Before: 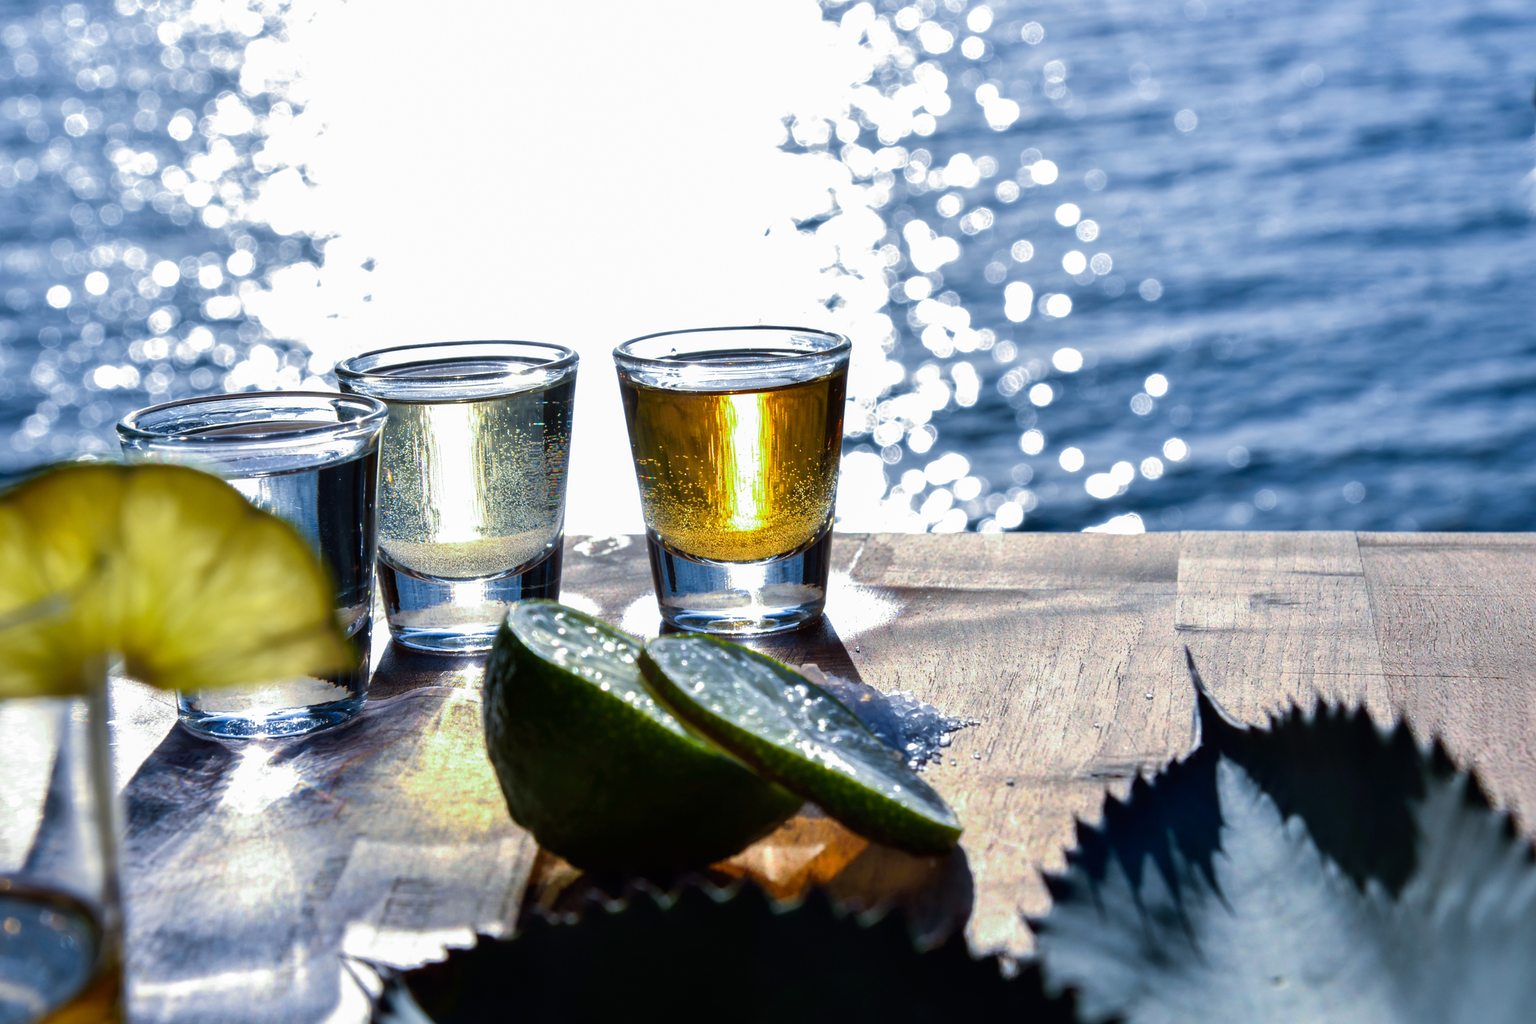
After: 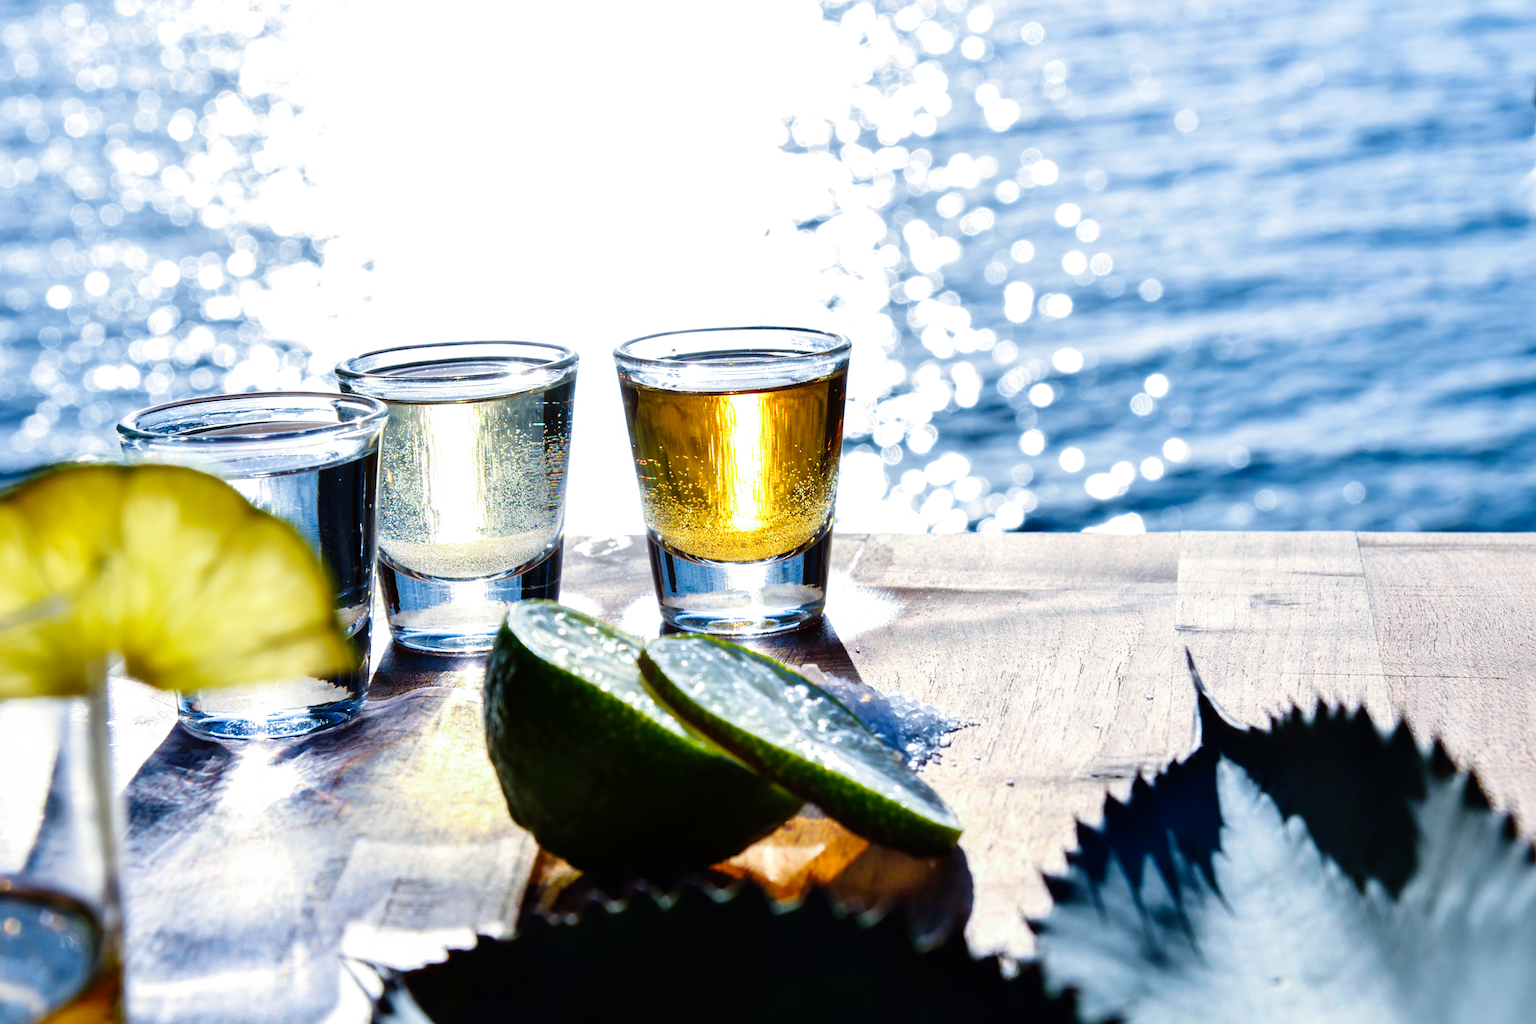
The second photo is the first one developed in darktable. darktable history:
exposure: exposure -0.002 EV, compensate highlight preservation false
base curve: curves: ch0 [(0, 0) (0.008, 0.007) (0.022, 0.029) (0.048, 0.089) (0.092, 0.197) (0.191, 0.399) (0.275, 0.534) (0.357, 0.65) (0.477, 0.78) (0.542, 0.833) (0.799, 0.973) (1, 1)], preserve colors none
